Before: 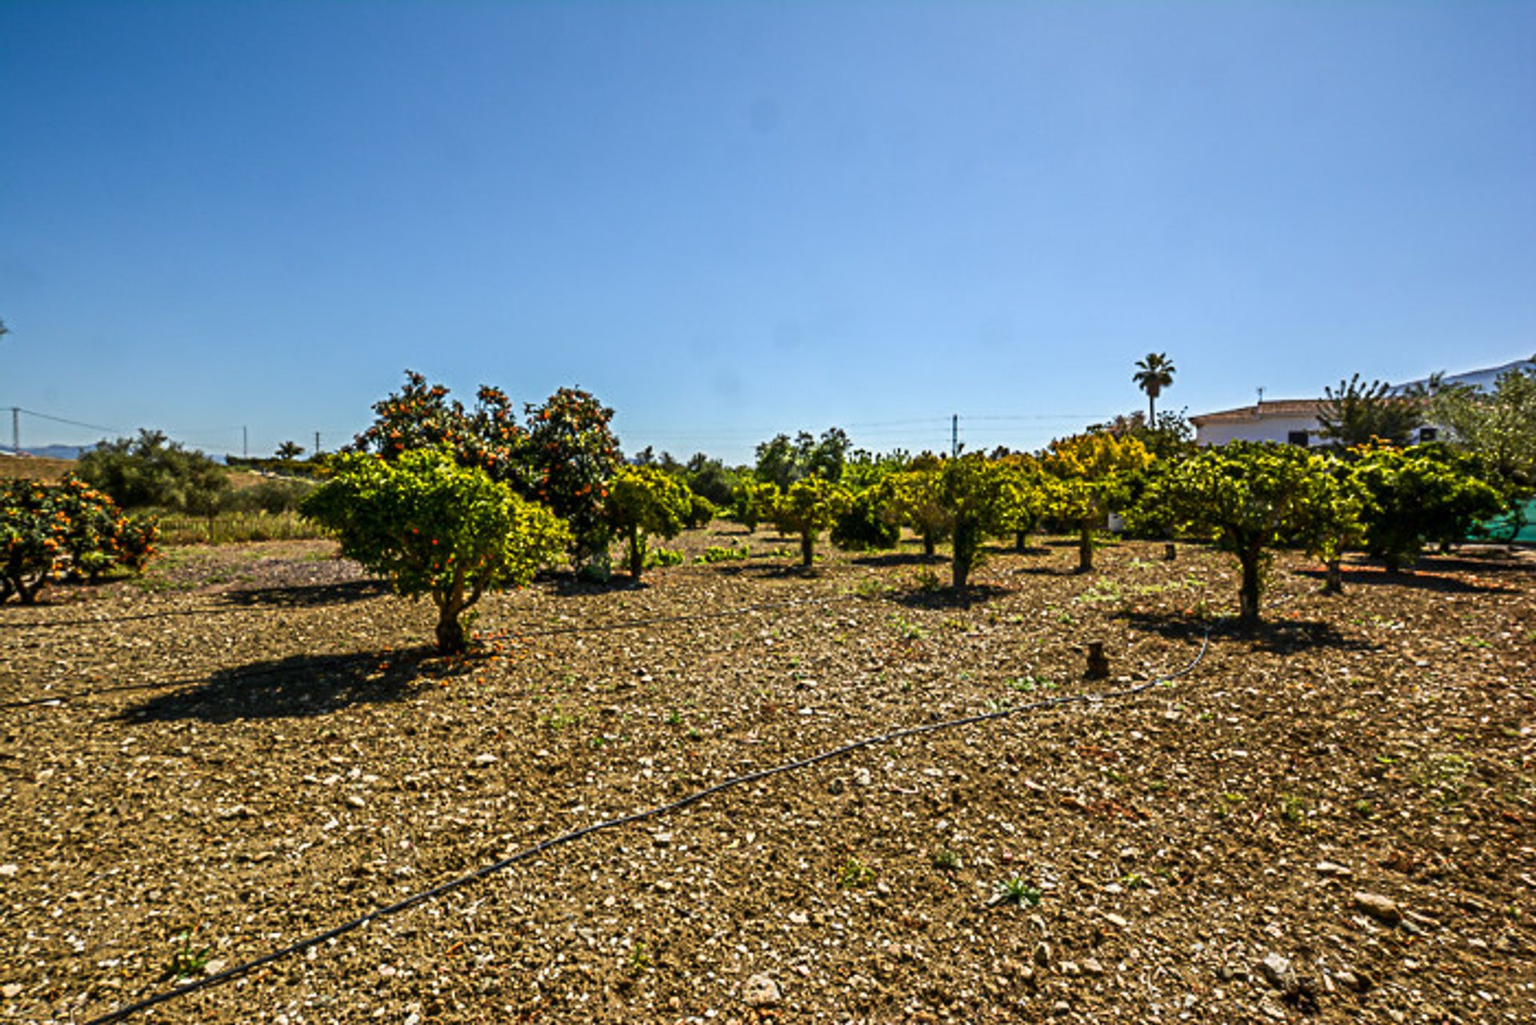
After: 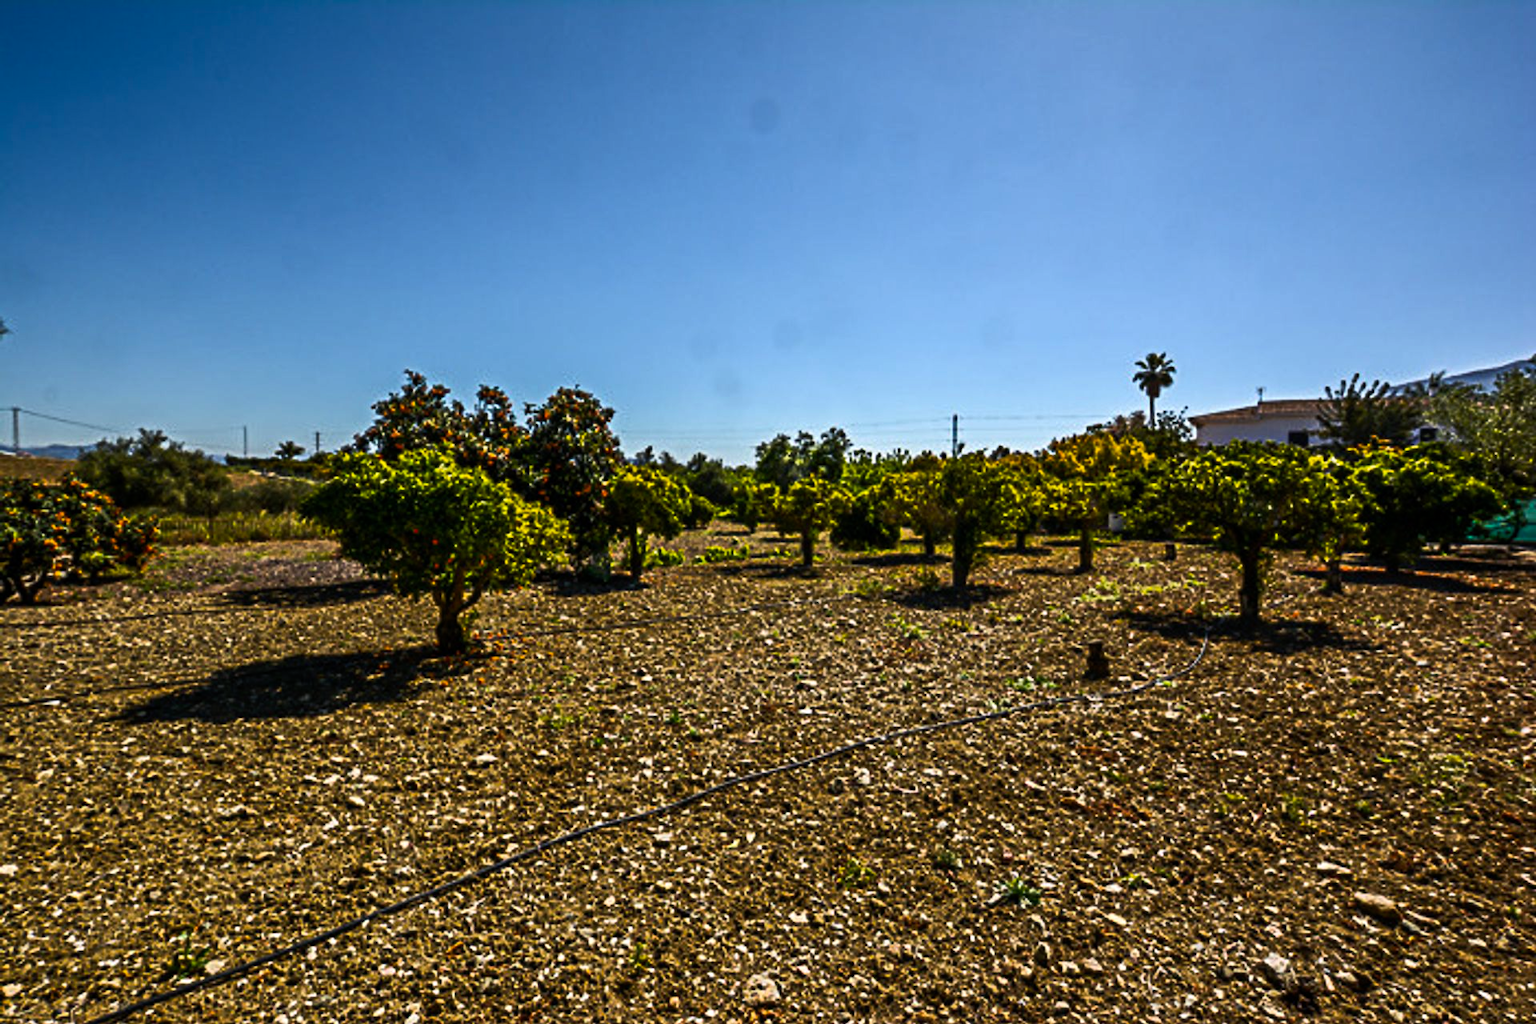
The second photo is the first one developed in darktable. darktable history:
color balance rgb: highlights gain › chroma 3.005%, highlights gain › hue 77.33°, perceptual saturation grading › global saturation 25.066%, perceptual brilliance grading › highlights 4.05%, perceptual brilliance grading › mid-tones -17.311%, perceptual brilliance grading › shadows -41.217%
color calibration: illuminant as shot in camera, x 0.358, y 0.373, temperature 4628.91 K
exposure: exposure -0.069 EV, compensate exposure bias true, compensate highlight preservation false
